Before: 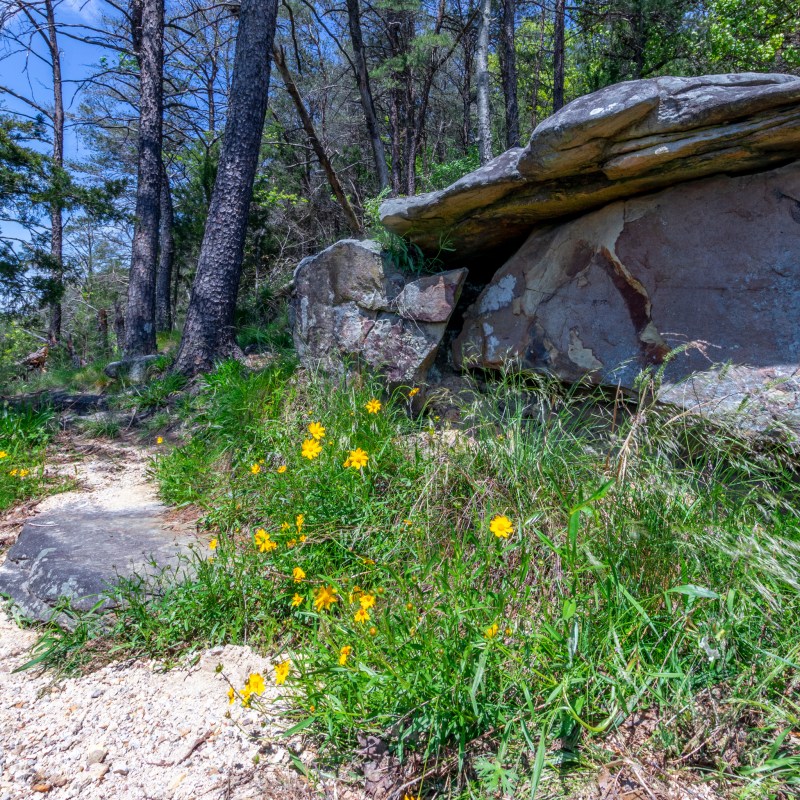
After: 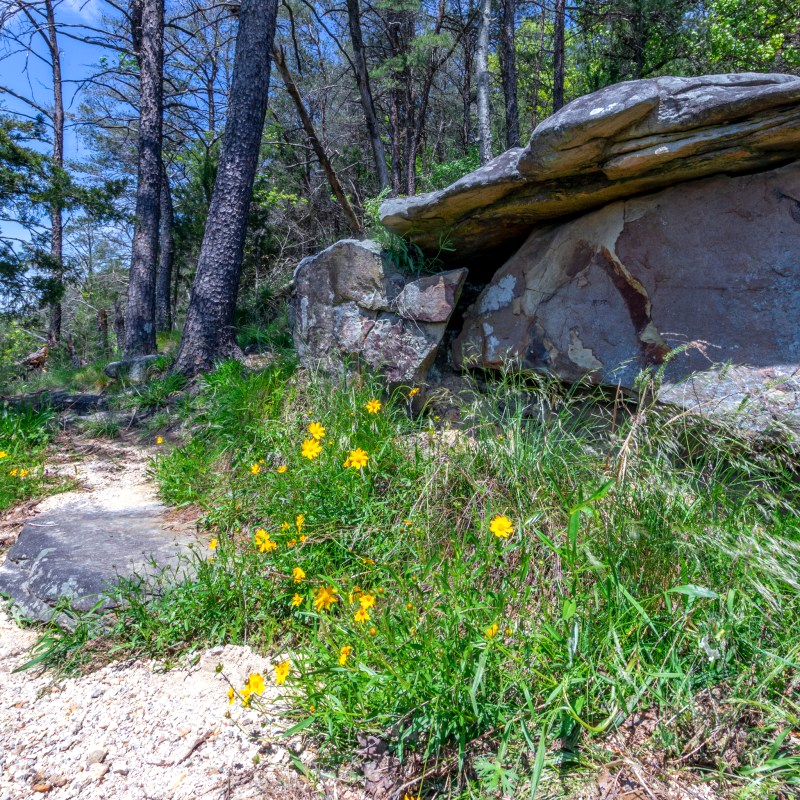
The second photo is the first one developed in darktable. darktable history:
exposure: exposure 0.134 EV, compensate highlight preservation false
